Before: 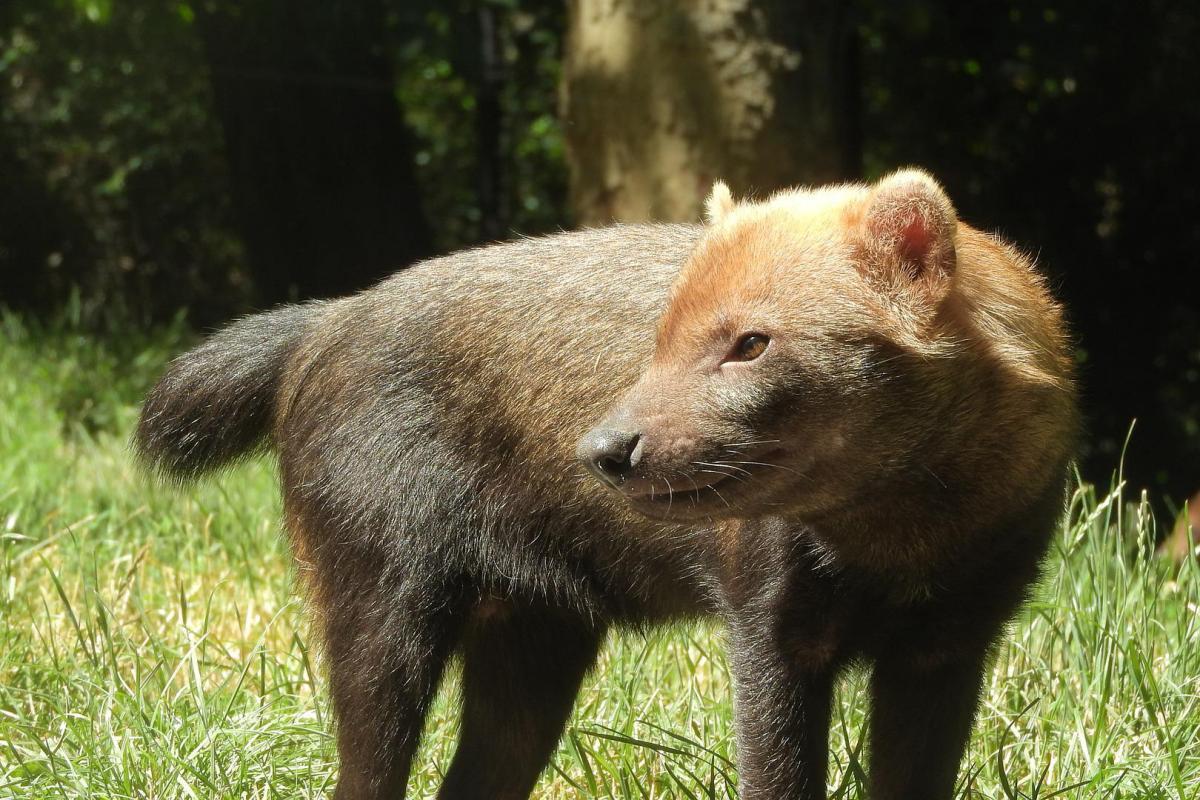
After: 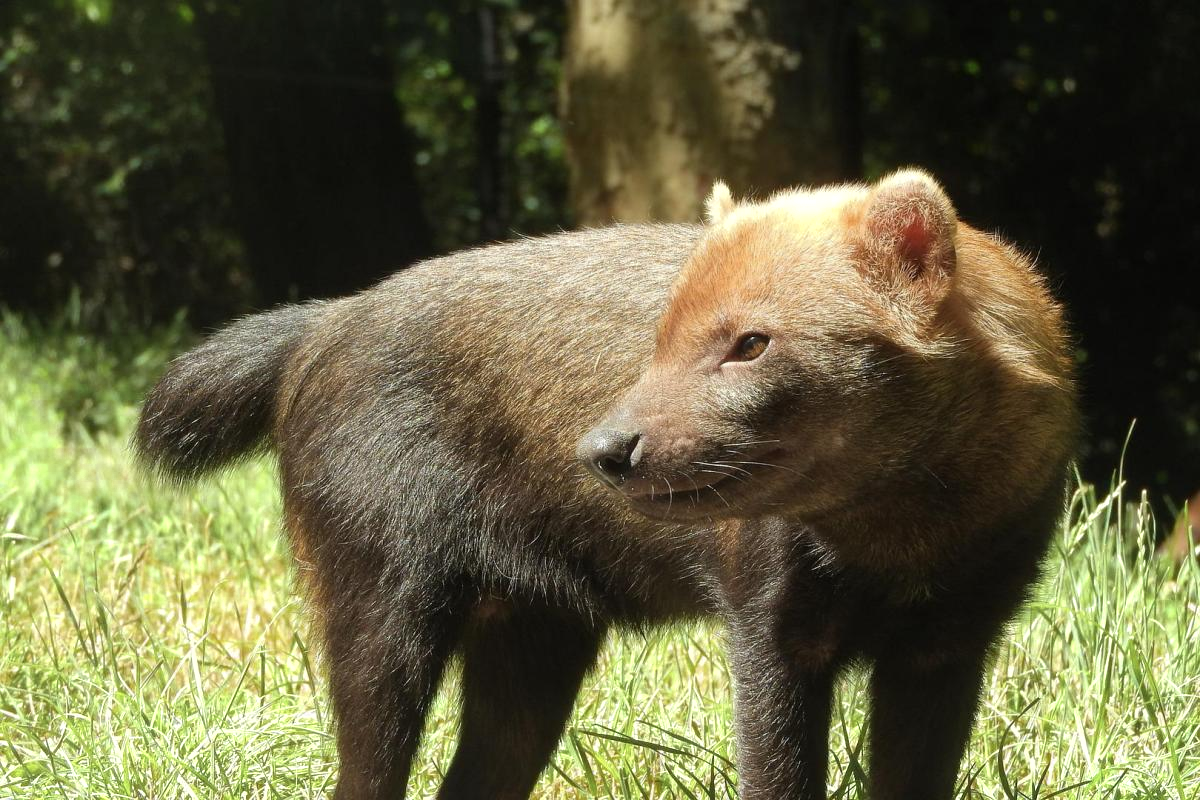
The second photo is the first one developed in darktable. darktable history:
color zones: curves: ch0 [(0.25, 0.5) (0.347, 0.092) (0.75, 0.5)]; ch1 [(0.25, 0.5) (0.33, 0.51) (0.75, 0.5)], mix -136.26%
